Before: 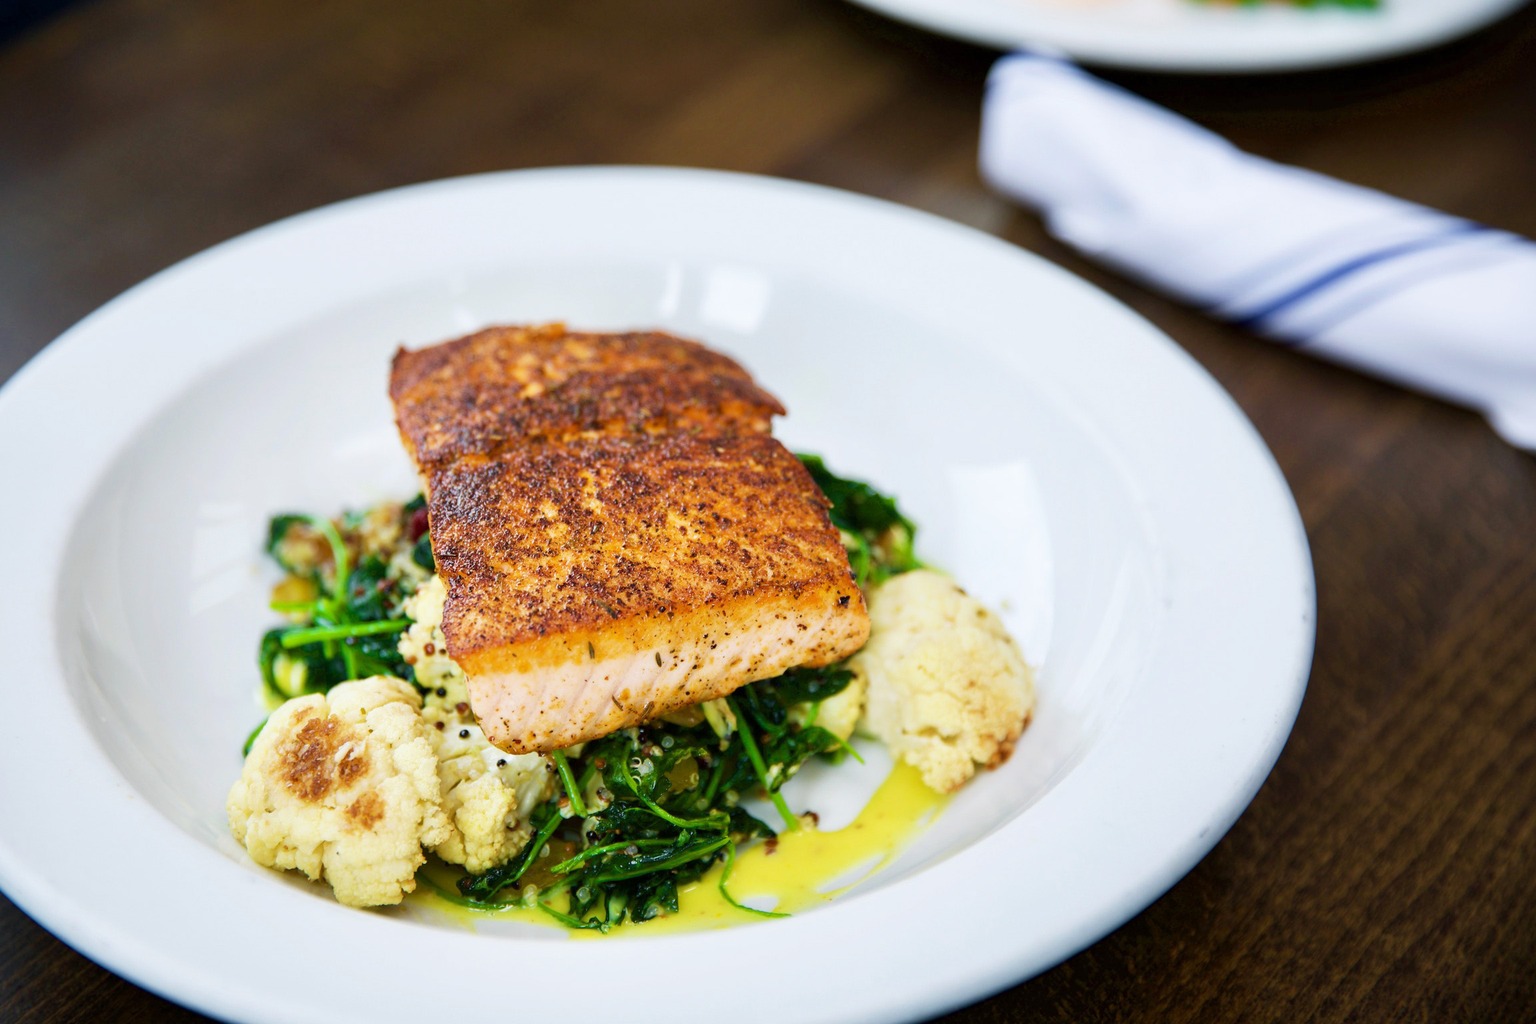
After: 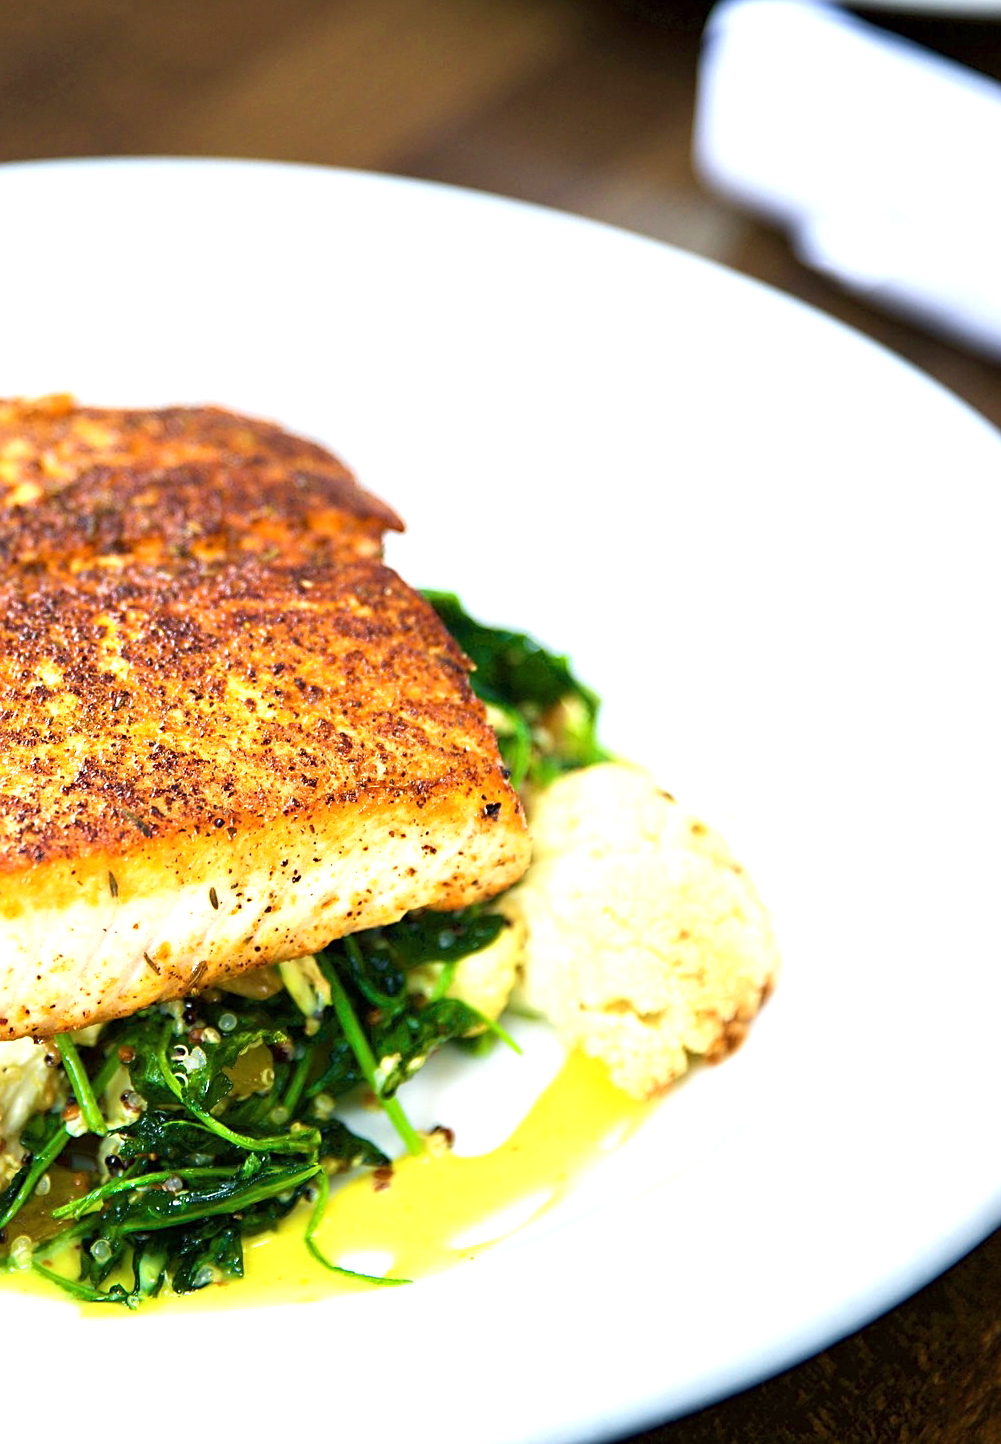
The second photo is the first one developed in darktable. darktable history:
crop: left 33.624%, top 5.95%, right 22.913%
sharpen: on, module defaults
exposure: exposure 0.812 EV, compensate exposure bias true, compensate highlight preservation false
